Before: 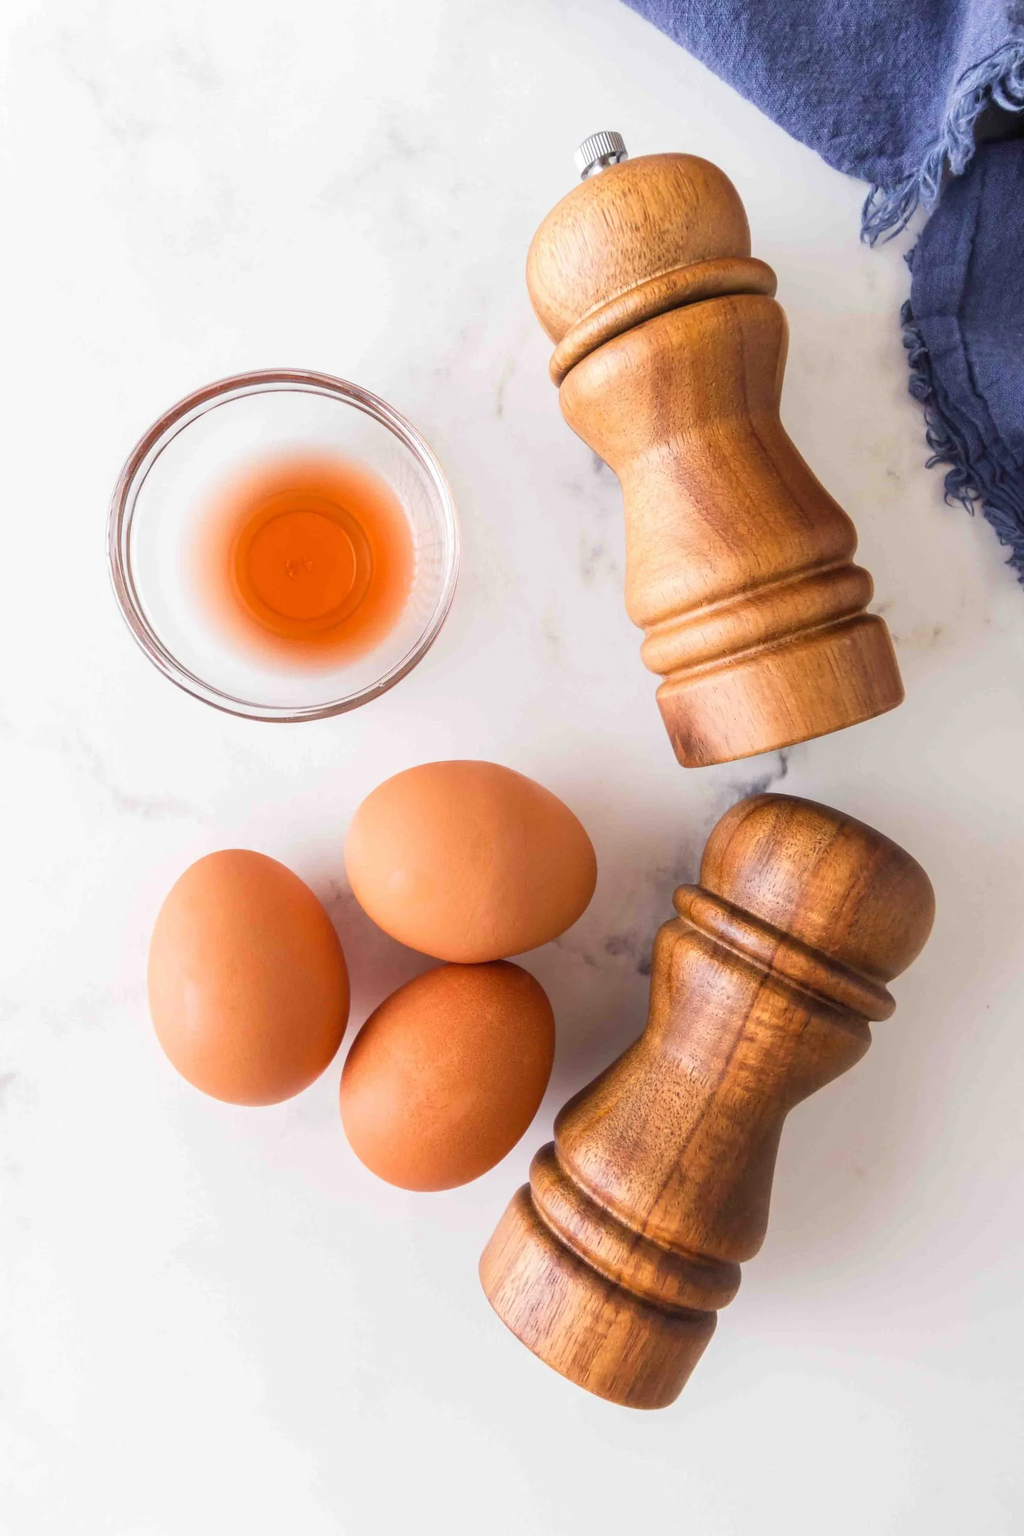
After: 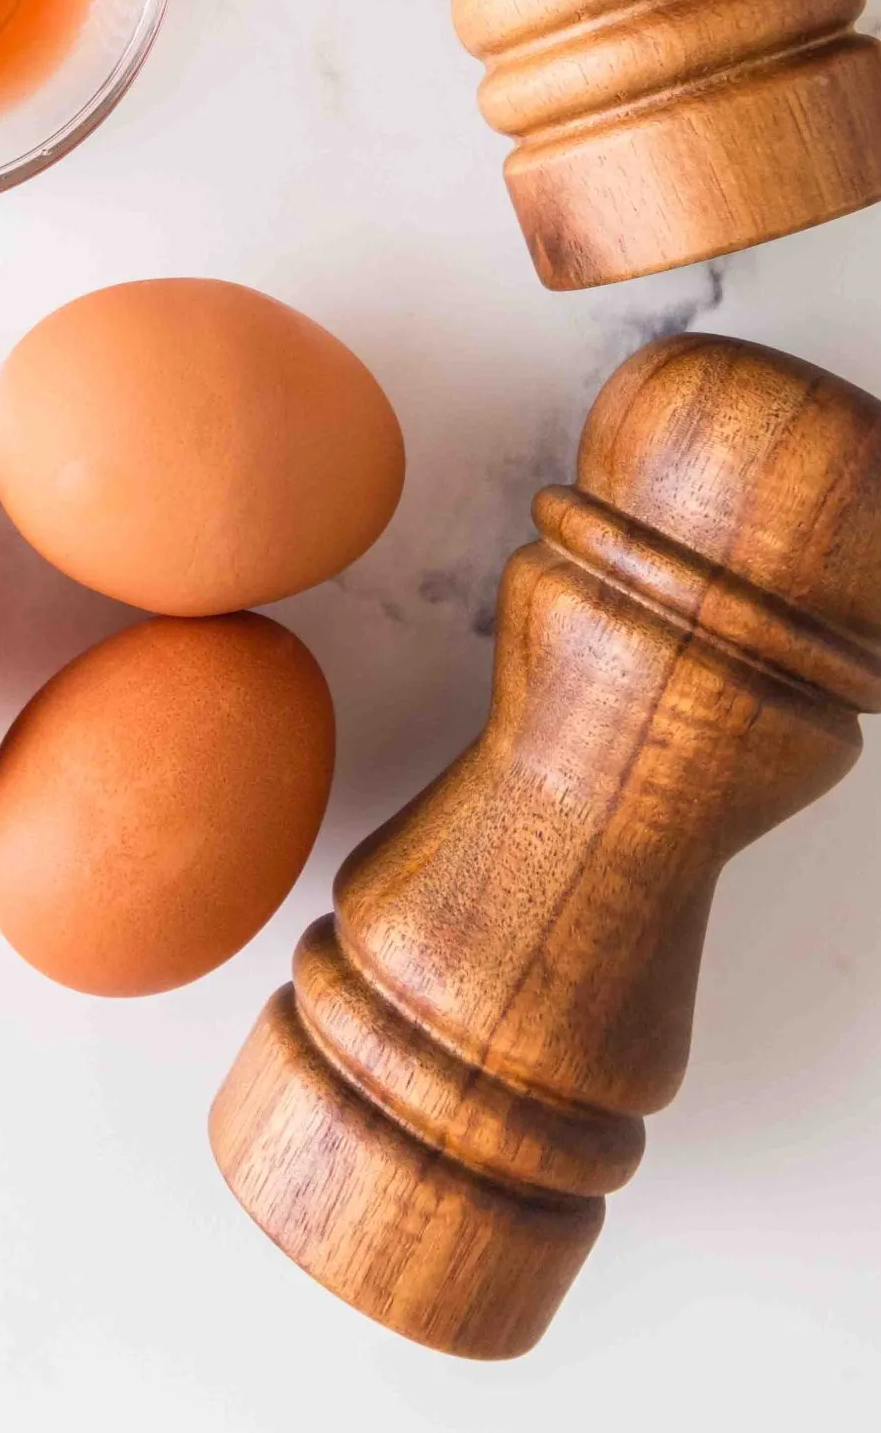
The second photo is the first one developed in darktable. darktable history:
crop: left 34.612%, top 38.666%, right 13.736%, bottom 5.345%
